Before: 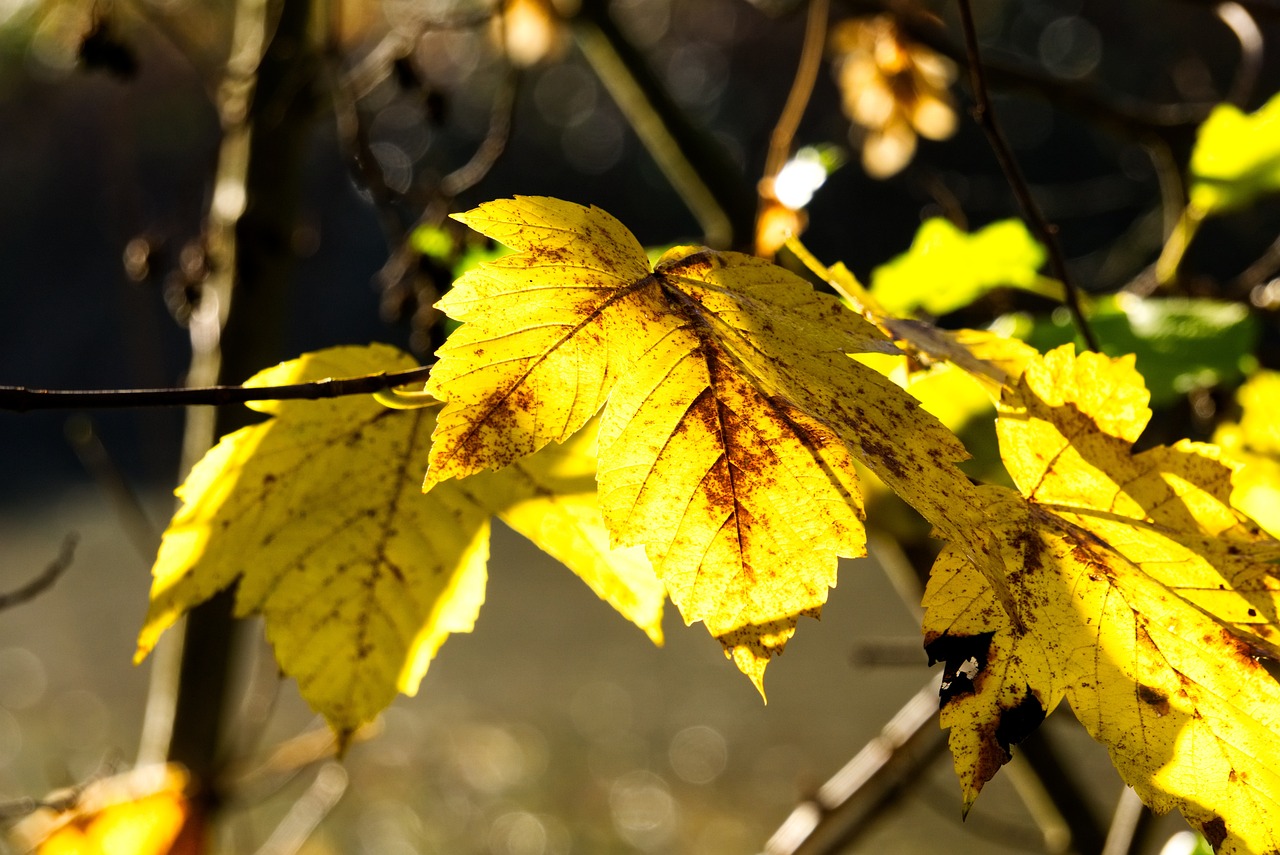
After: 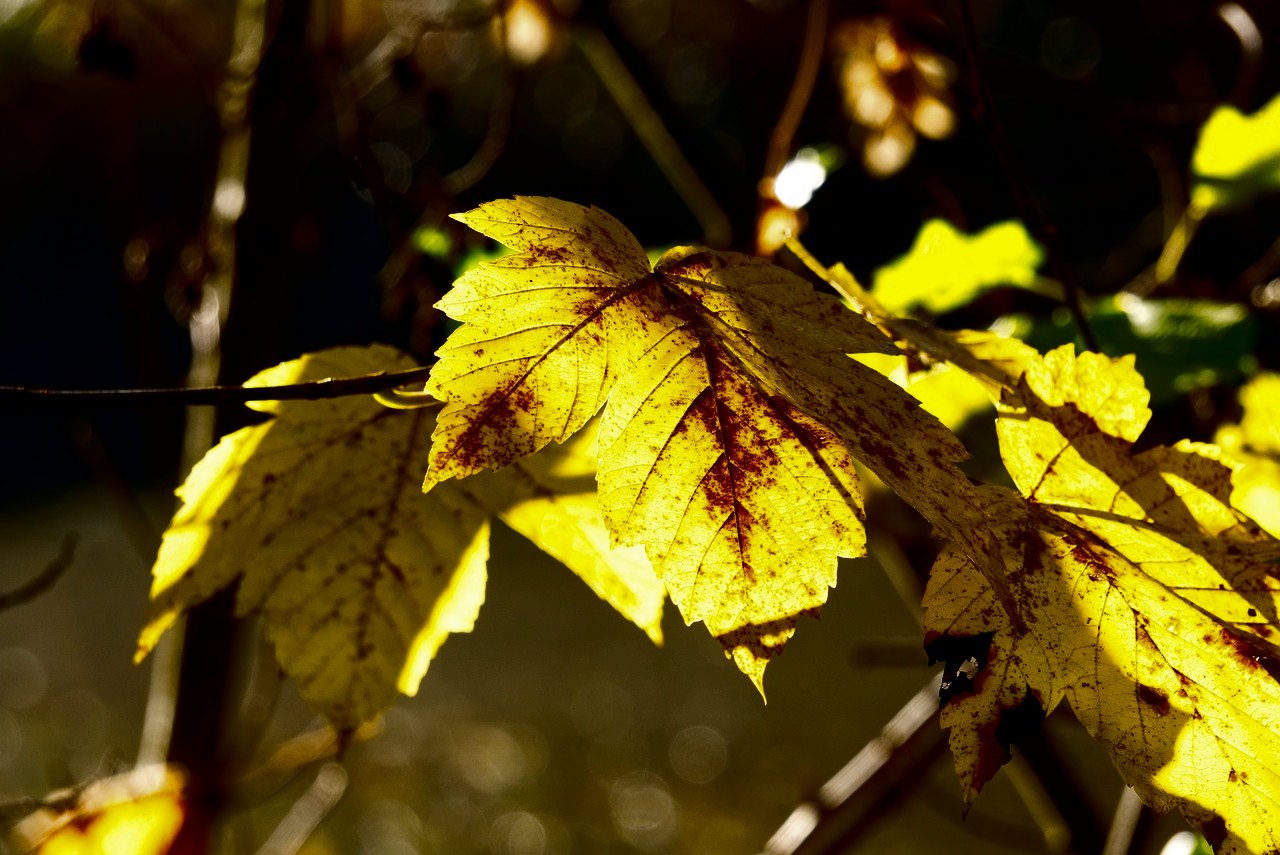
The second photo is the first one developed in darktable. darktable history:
contrast brightness saturation: brightness -0.507
